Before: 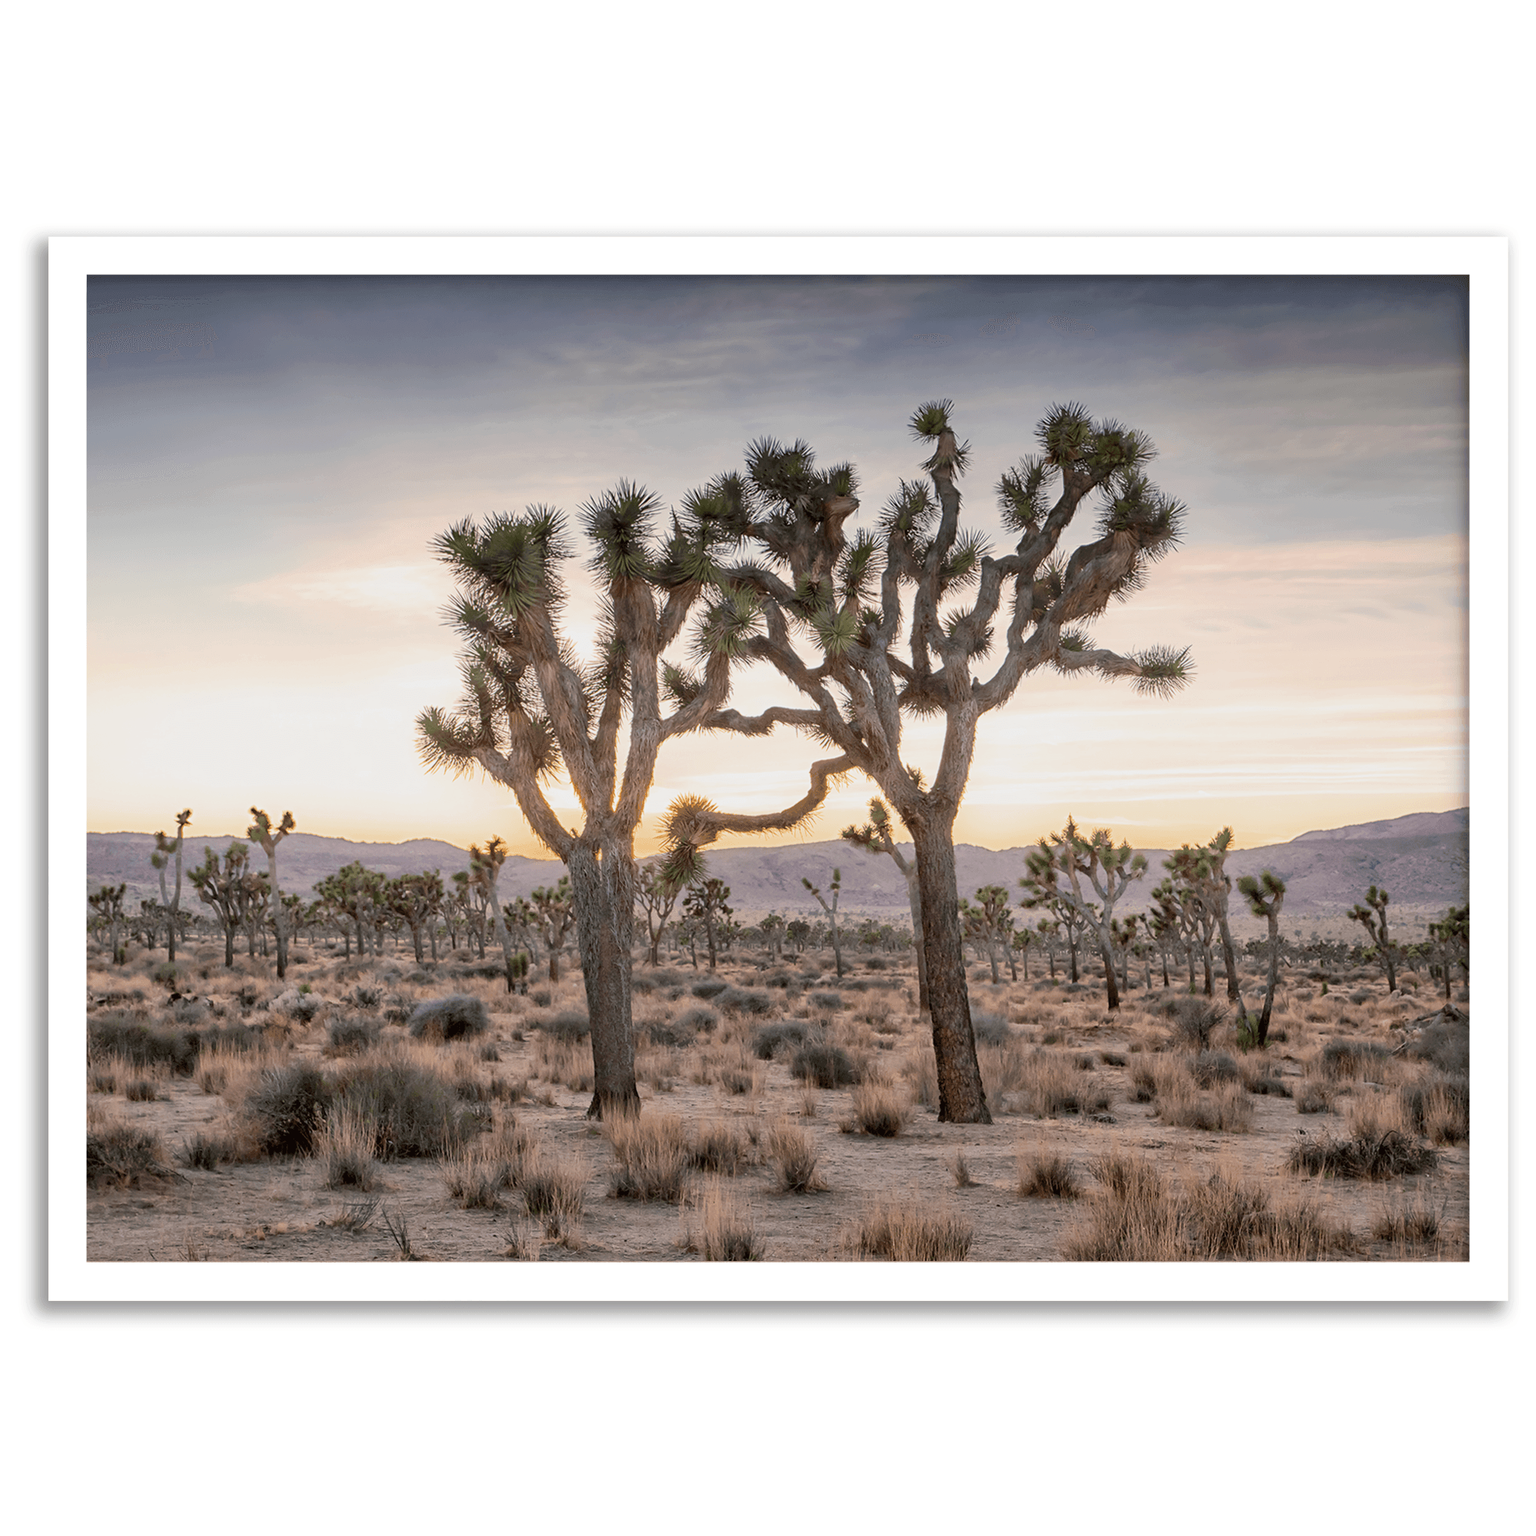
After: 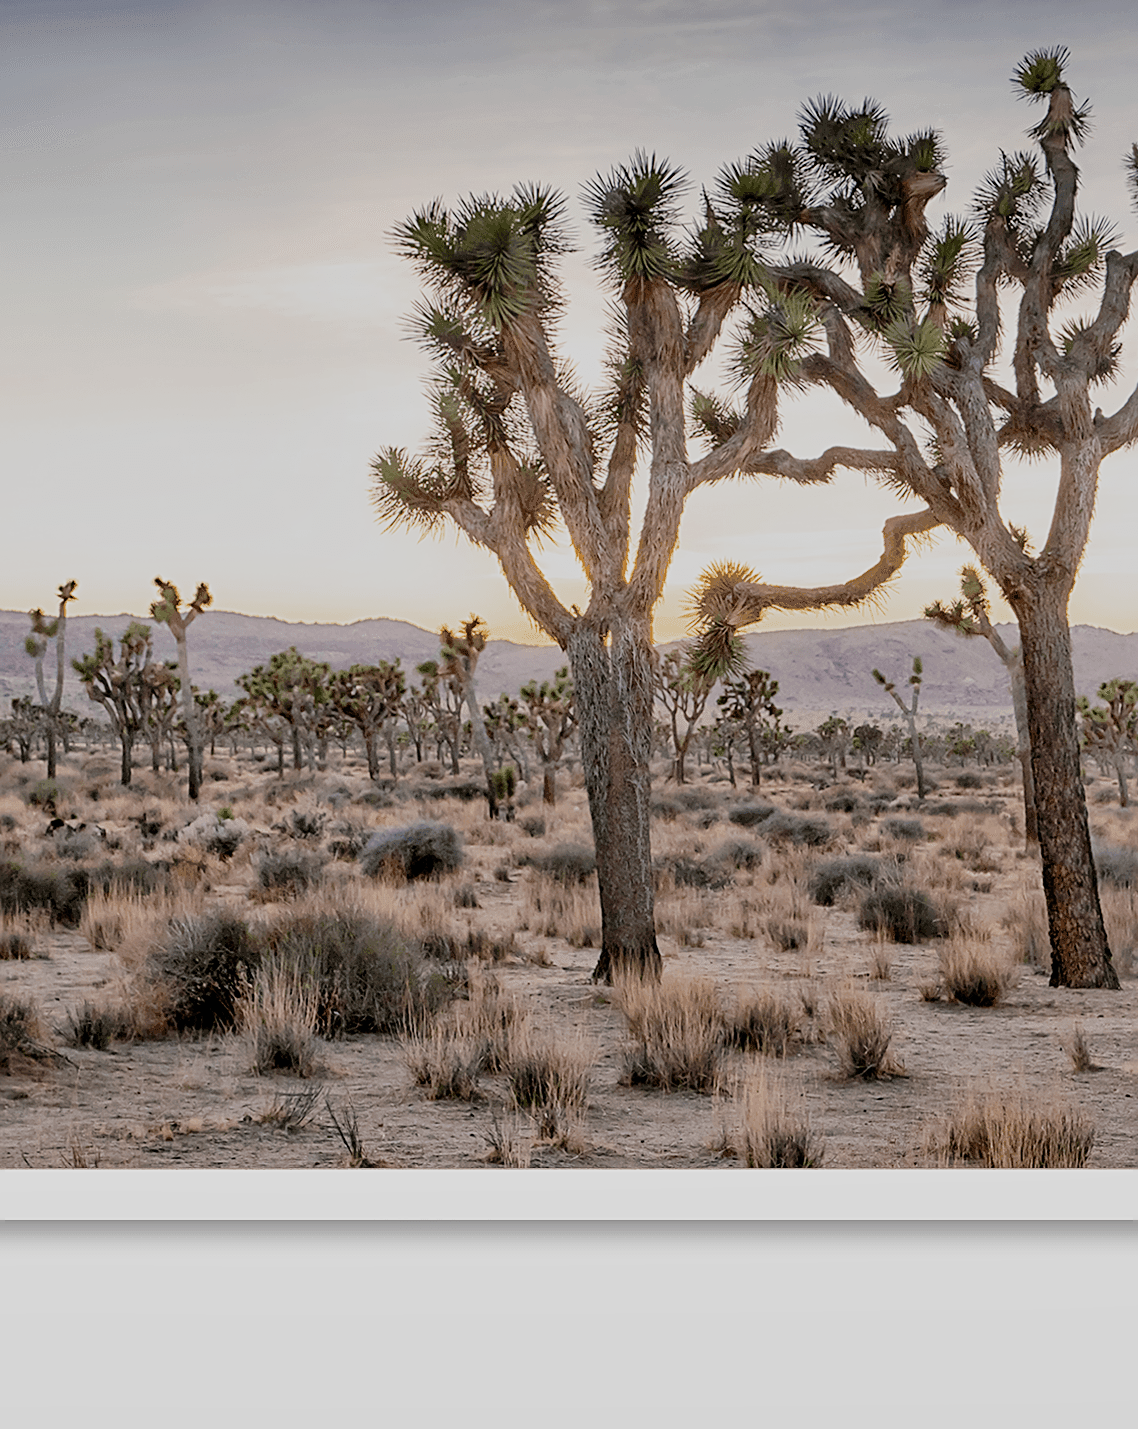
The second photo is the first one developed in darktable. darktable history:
shadows and highlights: shadows 37.22, highlights -27.55, soften with gaussian
crop: left 8.634%, top 23.727%, right 34.423%, bottom 4.793%
exposure: exposure 0.203 EV, compensate highlight preservation false
sharpen: on, module defaults
filmic rgb: black relative exposure -7.65 EV, white relative exposure 4.56 EV, hardness 3.61, preserve chrominance no, color science v5 (2021)
